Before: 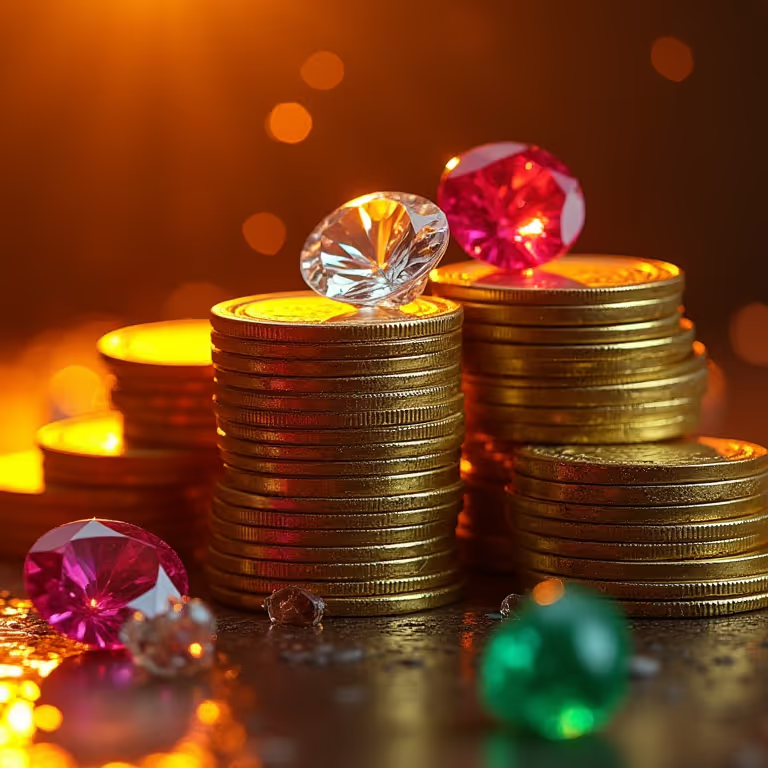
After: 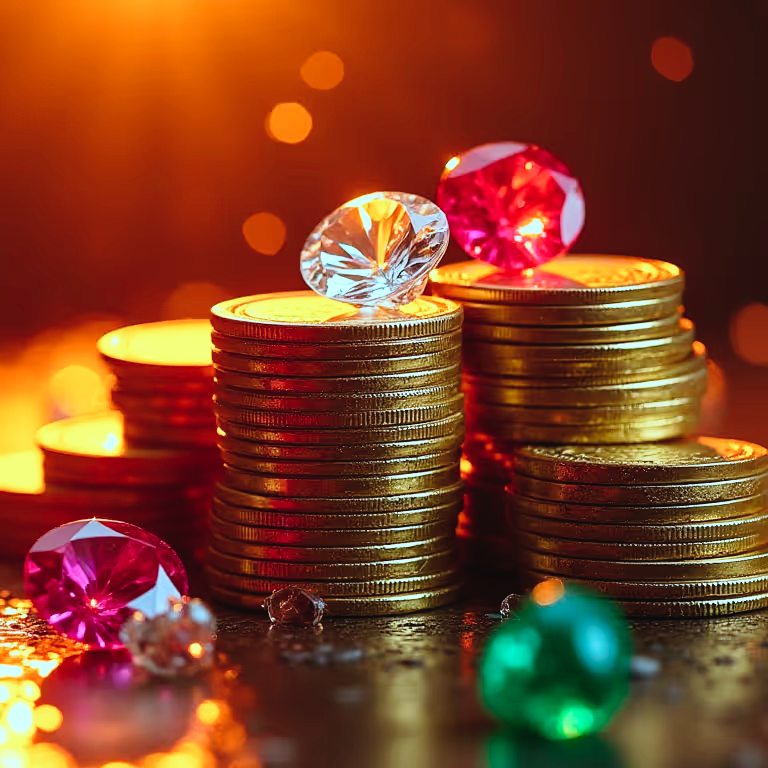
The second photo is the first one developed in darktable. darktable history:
color correction: highlights a* -10.63, highlights b* -19.27
tone curve: curves: ch0 [(0, 0.023) (0.087, 0.065) (0.184, 0.168) (0.45, 0.54) (0.57, 0.683) (0.706, 0.841) (0.877, 0.948) (1, 0.984)]; ch1 [(0, 0) (0.388, 0.369) (0.447, 0.447) (0.505, 0.5) (0.534, 0.528) (0.57, 0.571) (0.592, 0.602) (0.644, 0.663) (1, 1)]; ch2 [(0, 0) (0.314, 0.223) (0.427, 0.405) (0.492, 0.496) (0.524, 0.547) (0.534, 0.57) (0.583, 0.605) (0.673, 0.667) (1, 1)], preserve colors none
